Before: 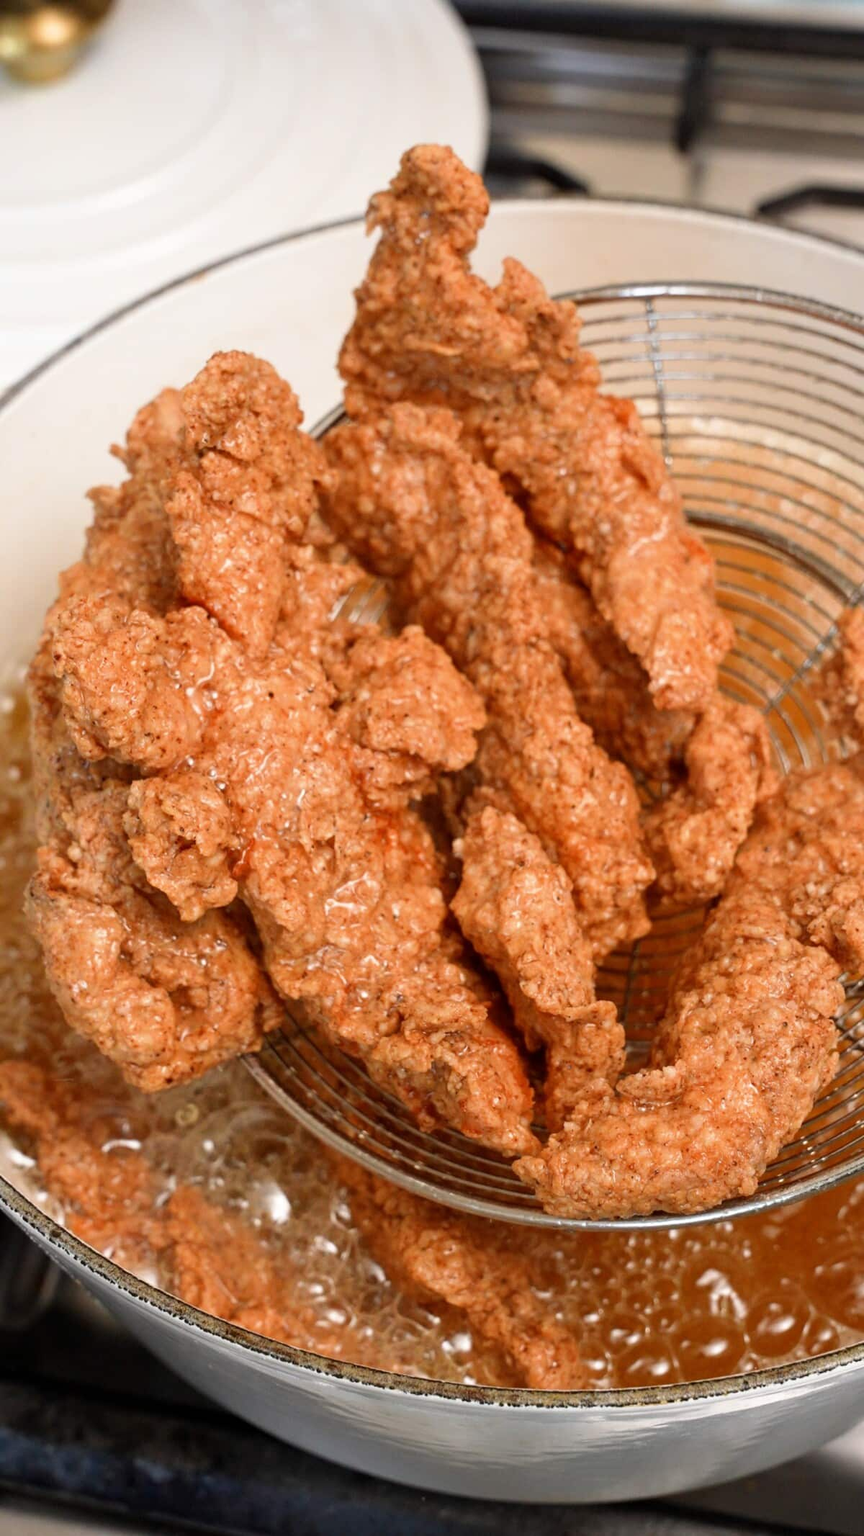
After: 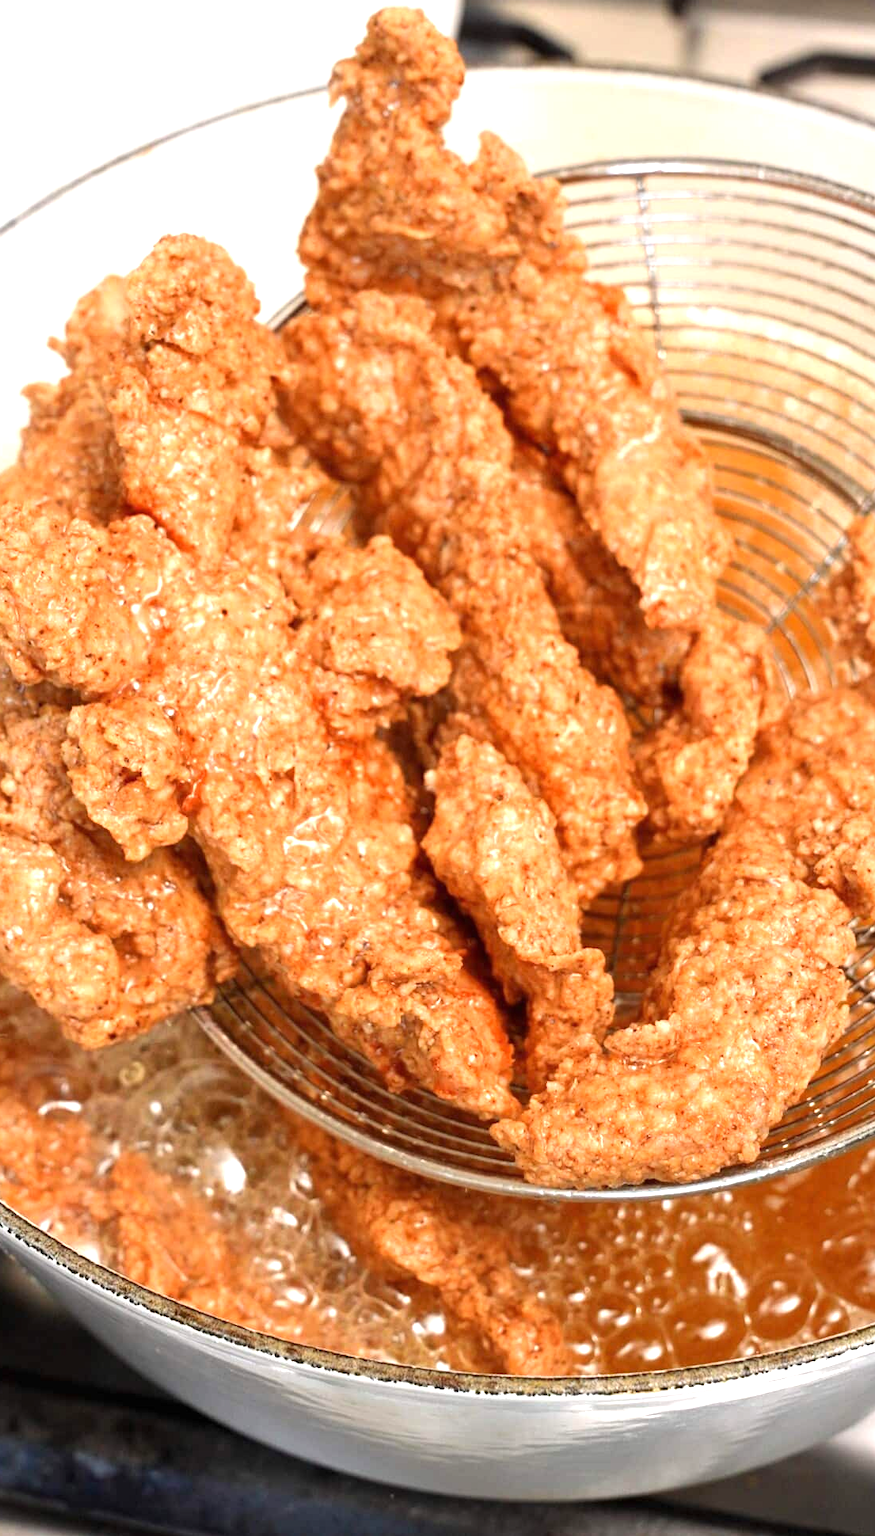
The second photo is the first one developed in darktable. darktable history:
exposure: black level correction 0, exposure 0.89 EV, compensate exposure bias true, compensate highlight preservation false
crop and rotate: left 7.767%, top 9.036%
